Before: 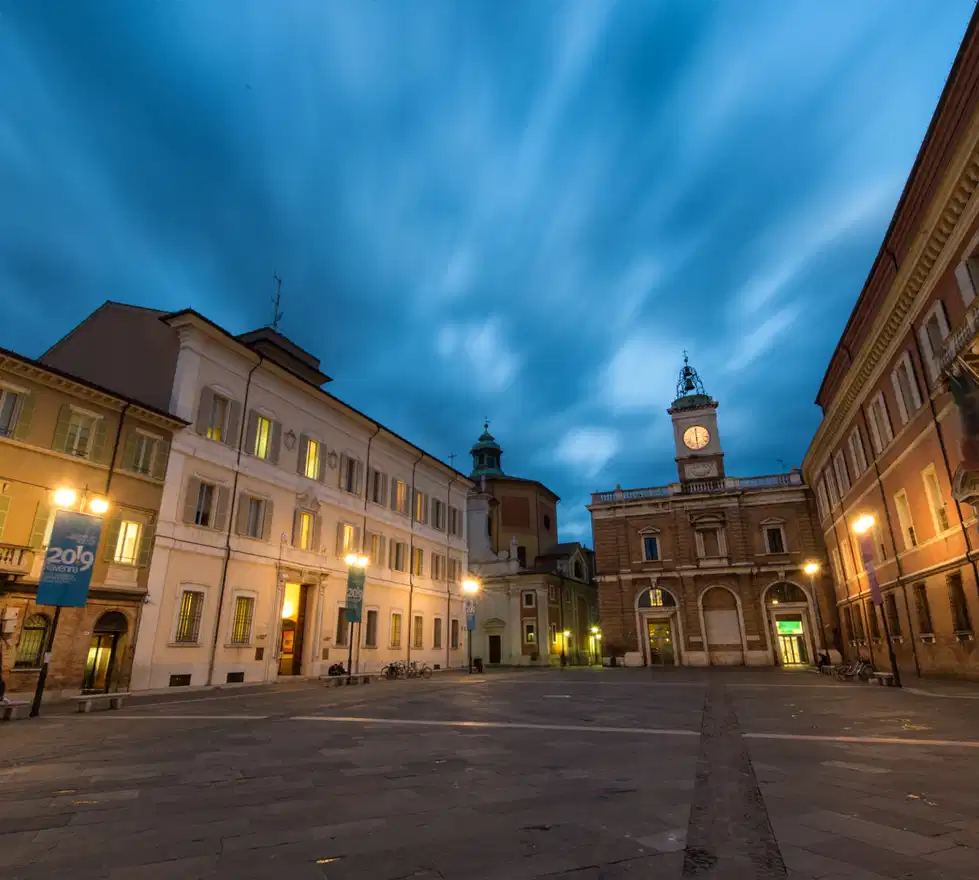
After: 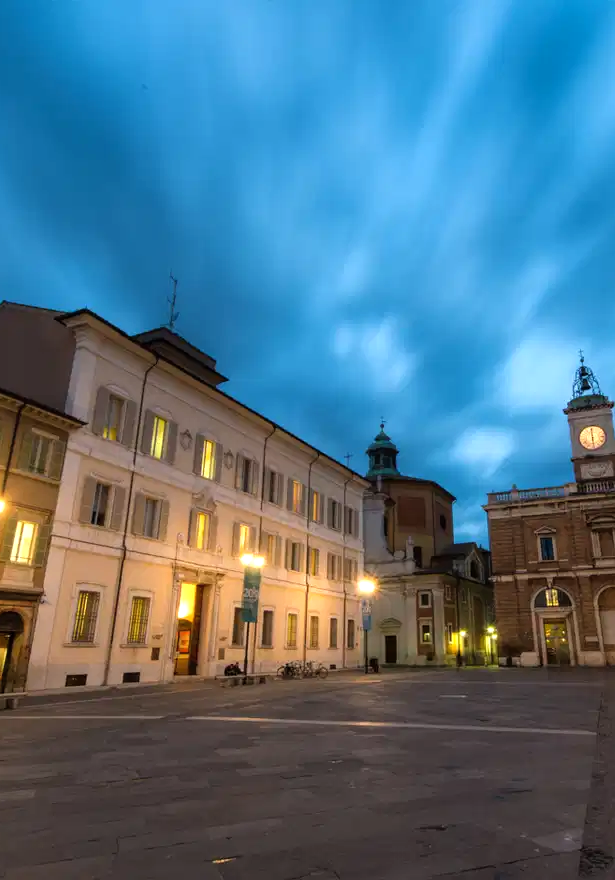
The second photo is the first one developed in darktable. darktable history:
crop: left 10.655%, right 26.482%
tone equalizer: -8 EV -0.409 EV, -7 EV -0.357 EV, -6 EV -0.347 EV, -5 EV -0.185 EV, -3 EV 0.255 EV, -2 EV 0.339 EV, -1 EV 0.373 EV, +0 EV 0.398 EV
shadows and highlights: shadows 25.17, highlights -25.37, highlights color adjustment 0.73%
